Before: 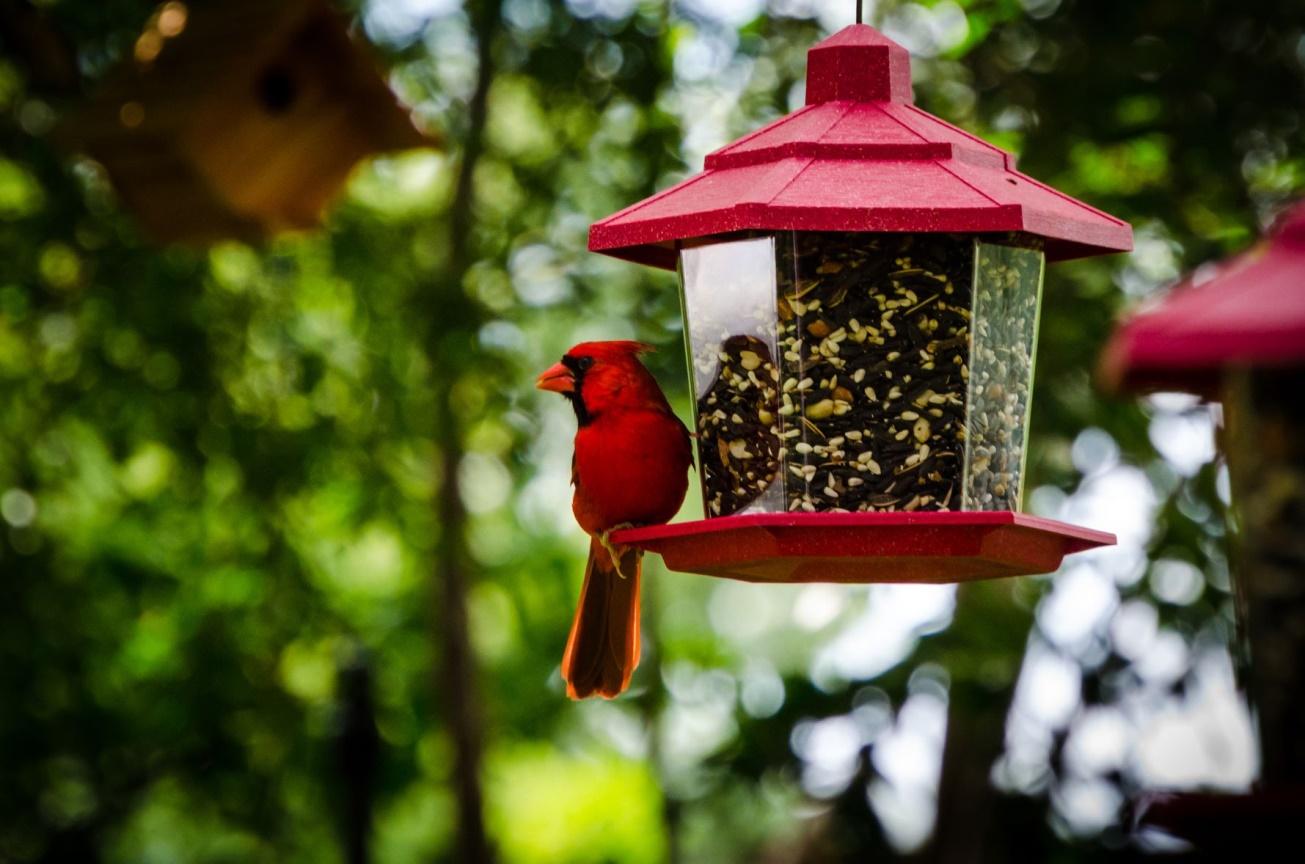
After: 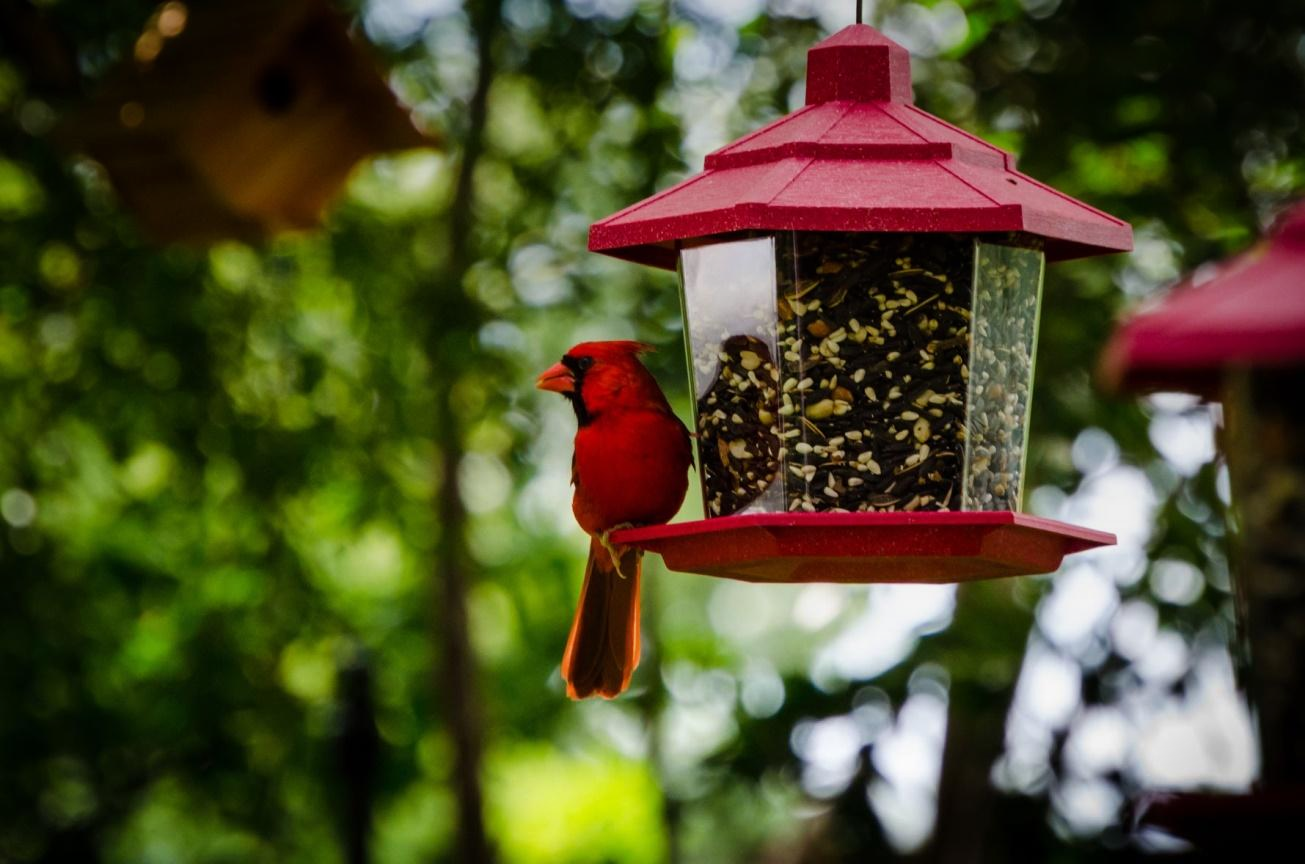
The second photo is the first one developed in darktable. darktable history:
tone equalizer: on, module defaults
graduated density: on, module defaults
